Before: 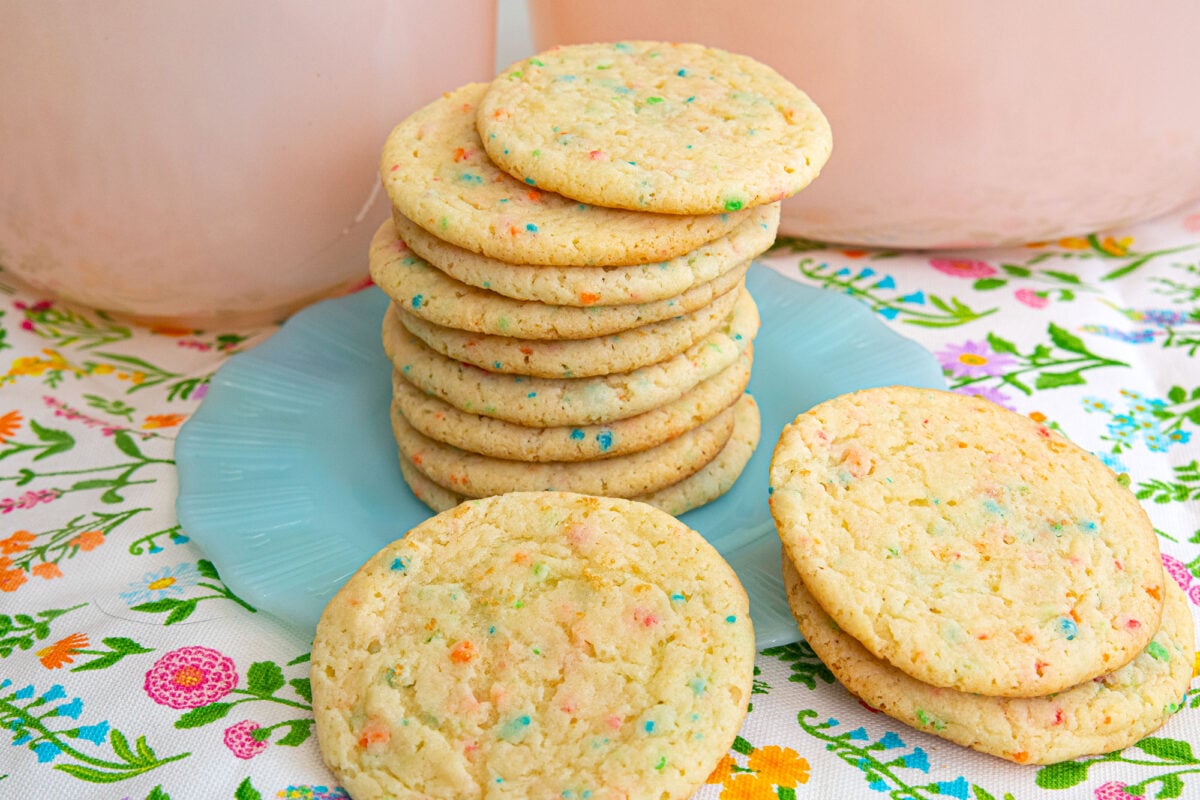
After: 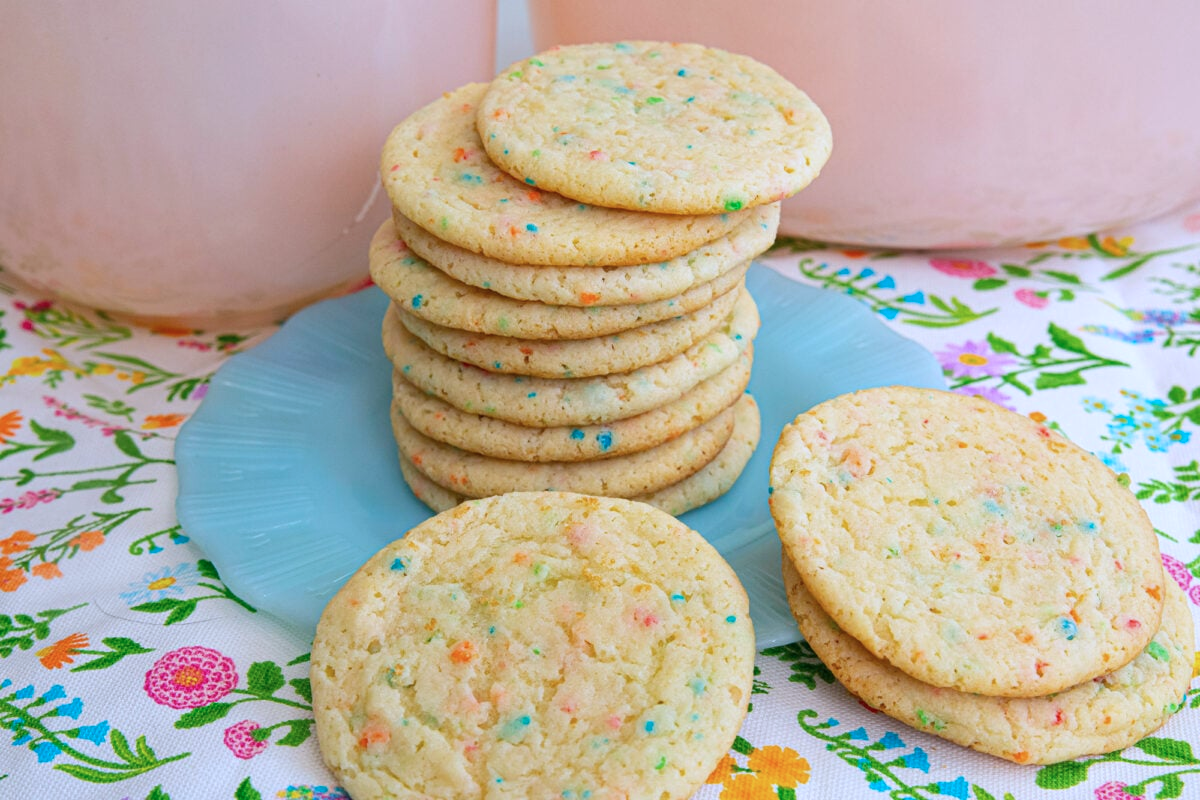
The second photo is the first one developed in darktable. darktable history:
color calibration: illuminant as shot in camera, x 0.37, y 0.382, temperature 4313.32 K
exposure: exposure -0.151 EV, compensate highlight preservation false
